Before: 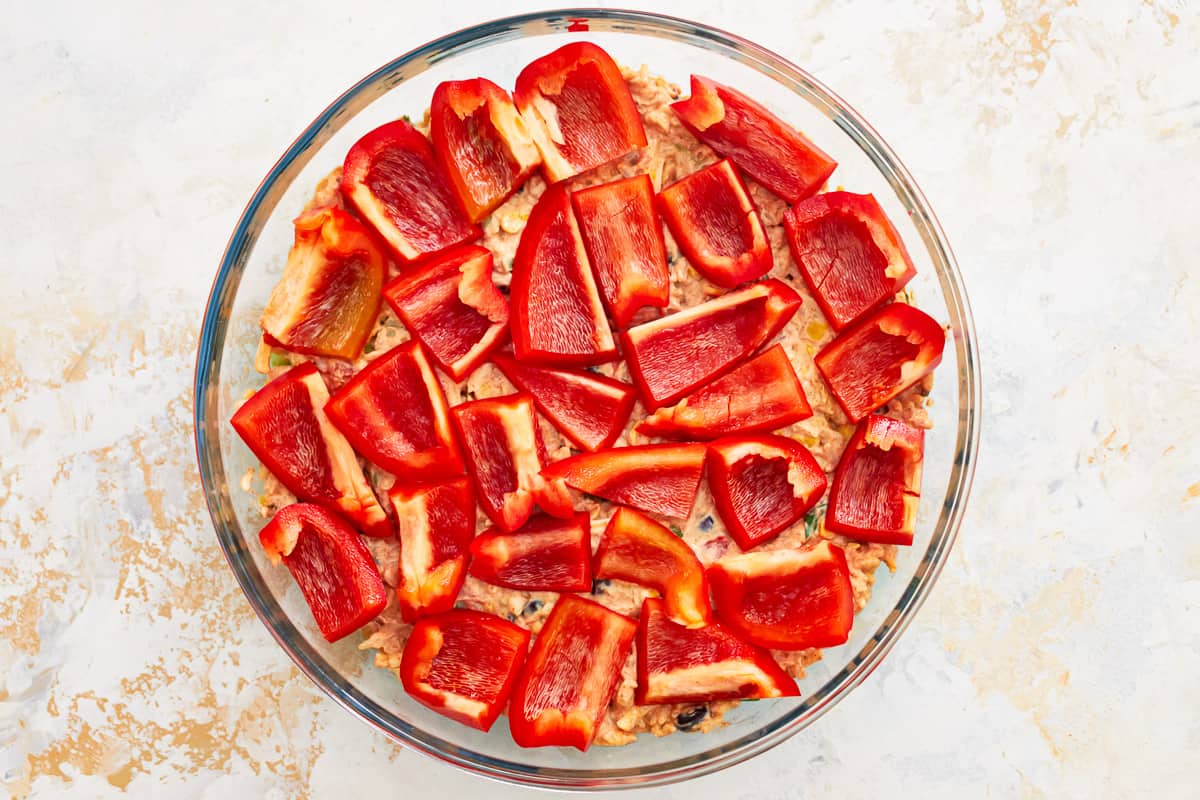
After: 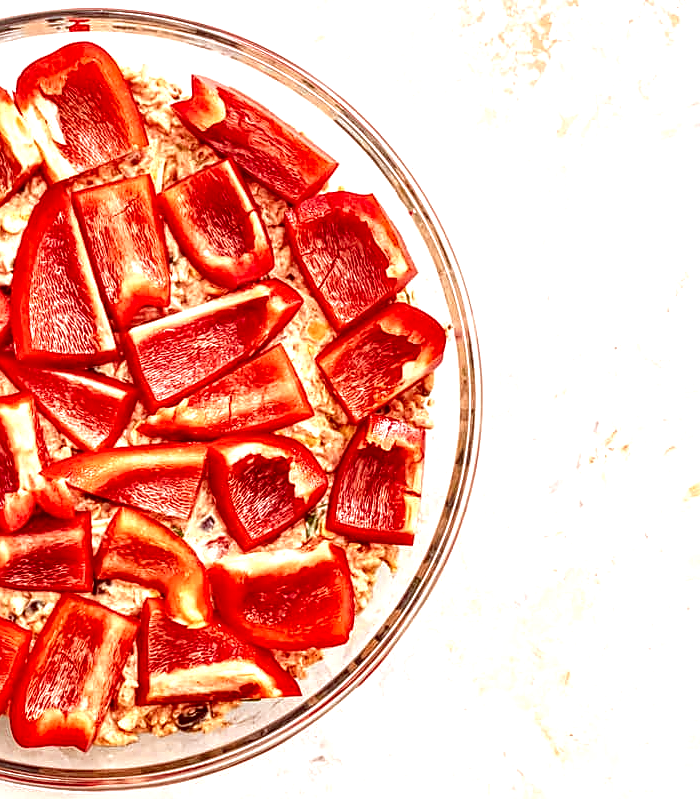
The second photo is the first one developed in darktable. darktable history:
exposure: exposure 0.493 EV, compensate highlight preservation false
sharpen: amount 0.54
local contrast: highlights 1%, shadows 5%, detail 182%
color correction: highlights a* 9.28, highlights b* 8.89, shadows a* 39.73, shadows b* 39.33, saturation 0.77
crop: left 41.598%
